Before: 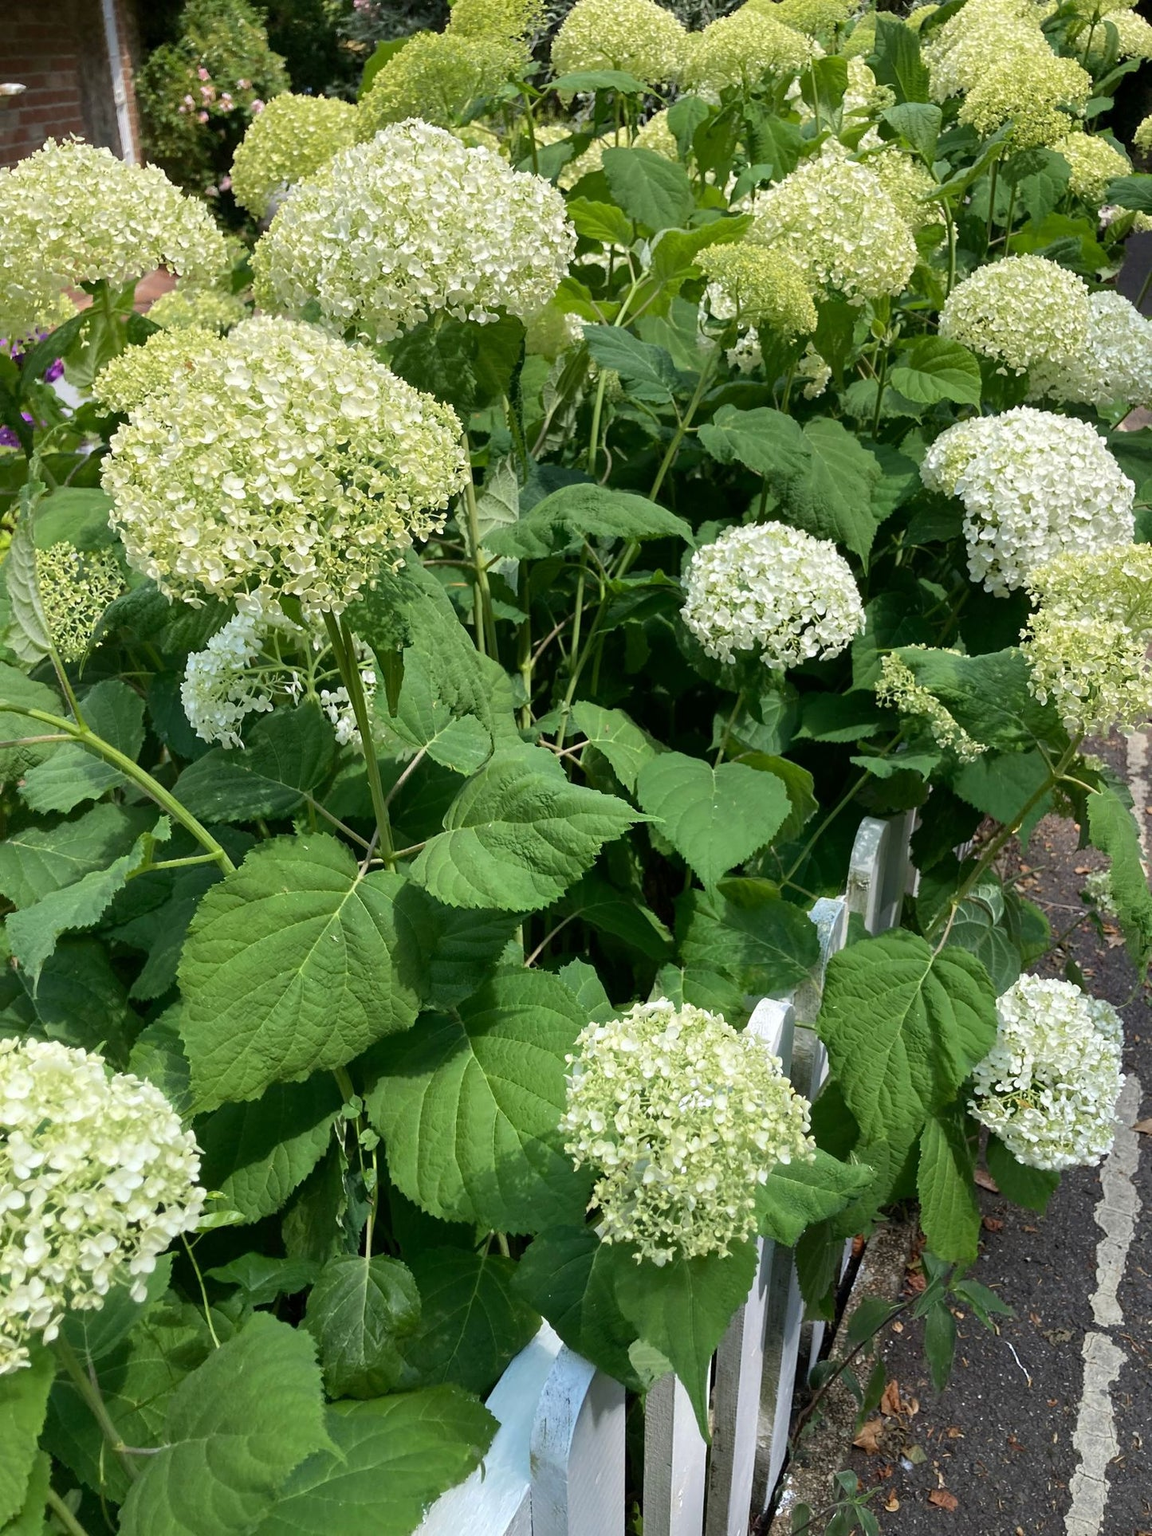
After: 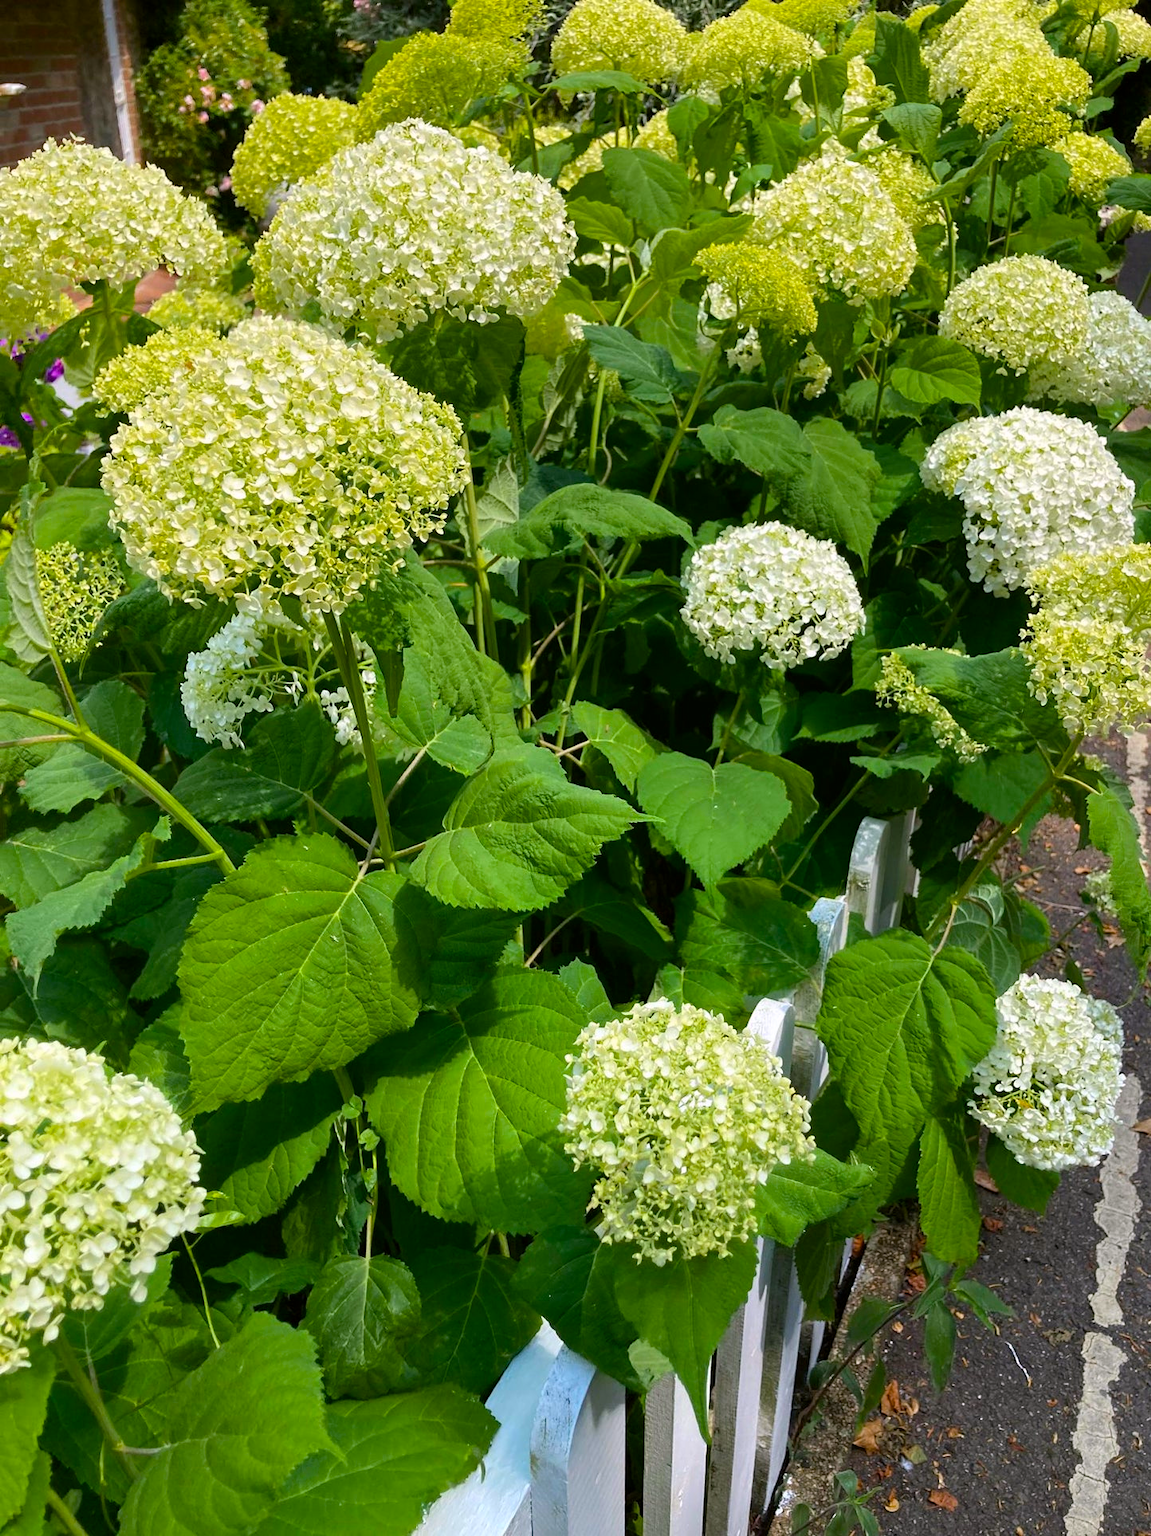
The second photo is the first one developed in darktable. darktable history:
color correction: highlights a* 3.12, highlights b* -1.55, shadows a* -0.101, shadows b* 2.52, saturation 0.98
color balance rgb: linear chroma grading › global chroma 15%, perceptual saturation grading › global saturation 30%
